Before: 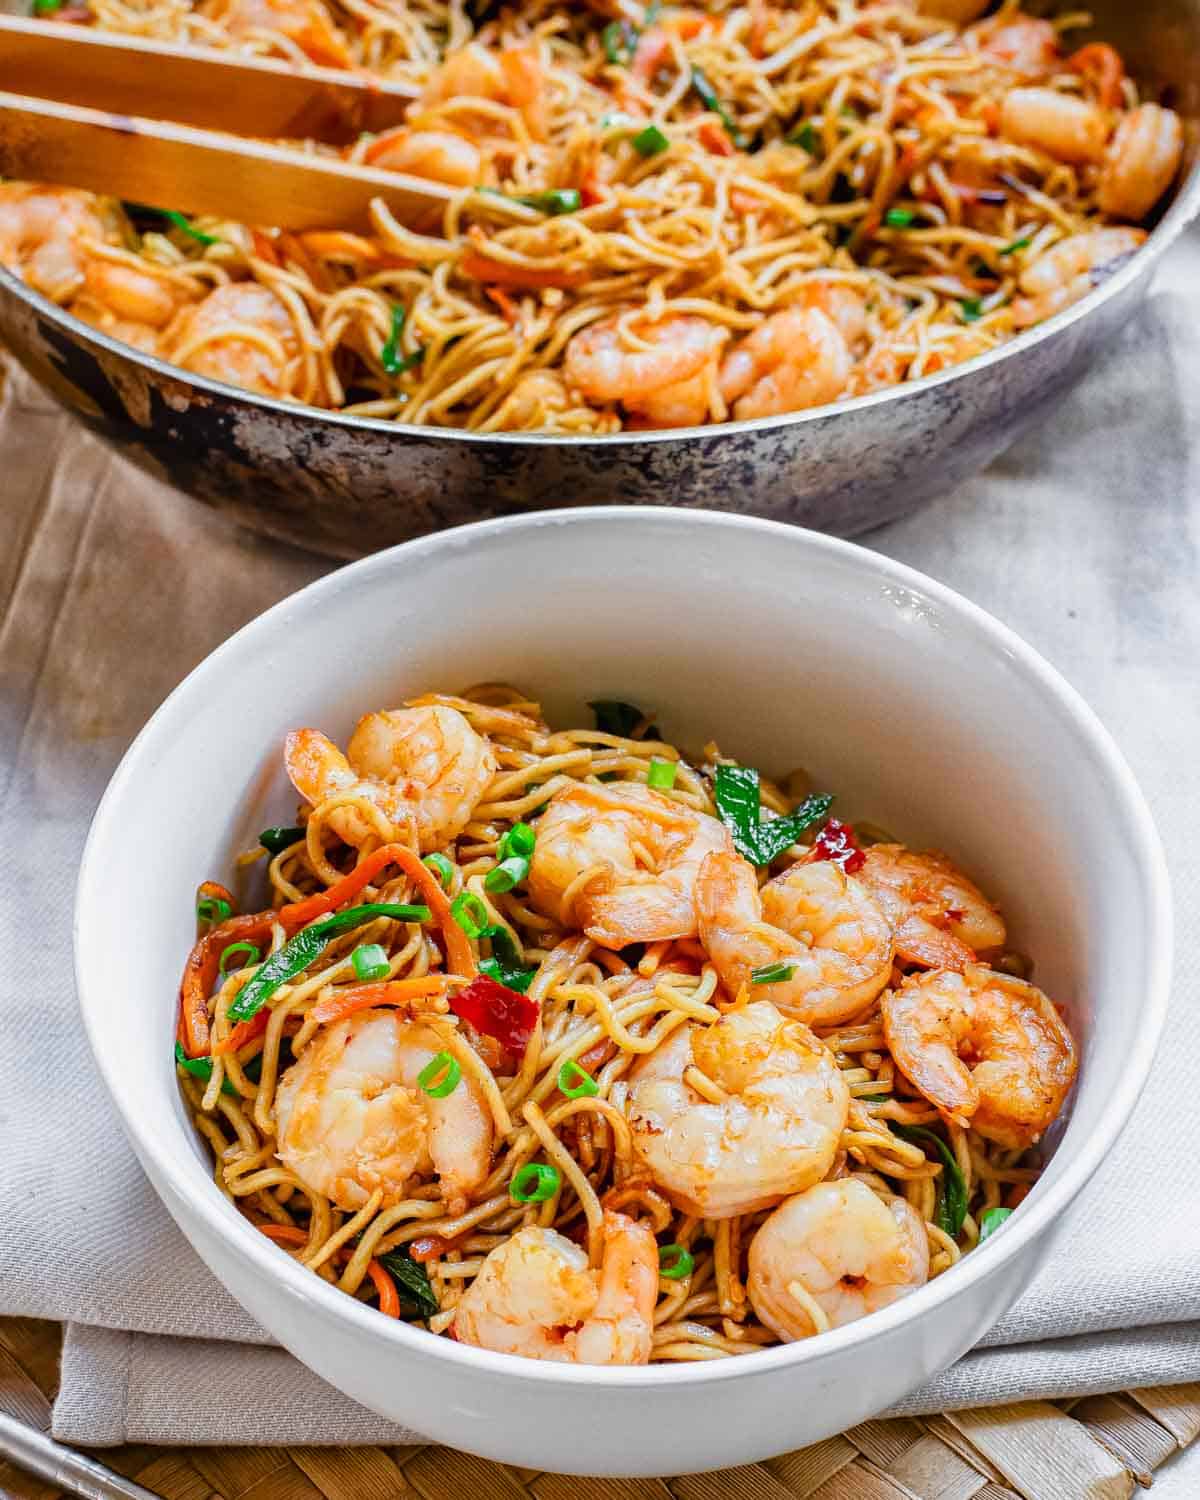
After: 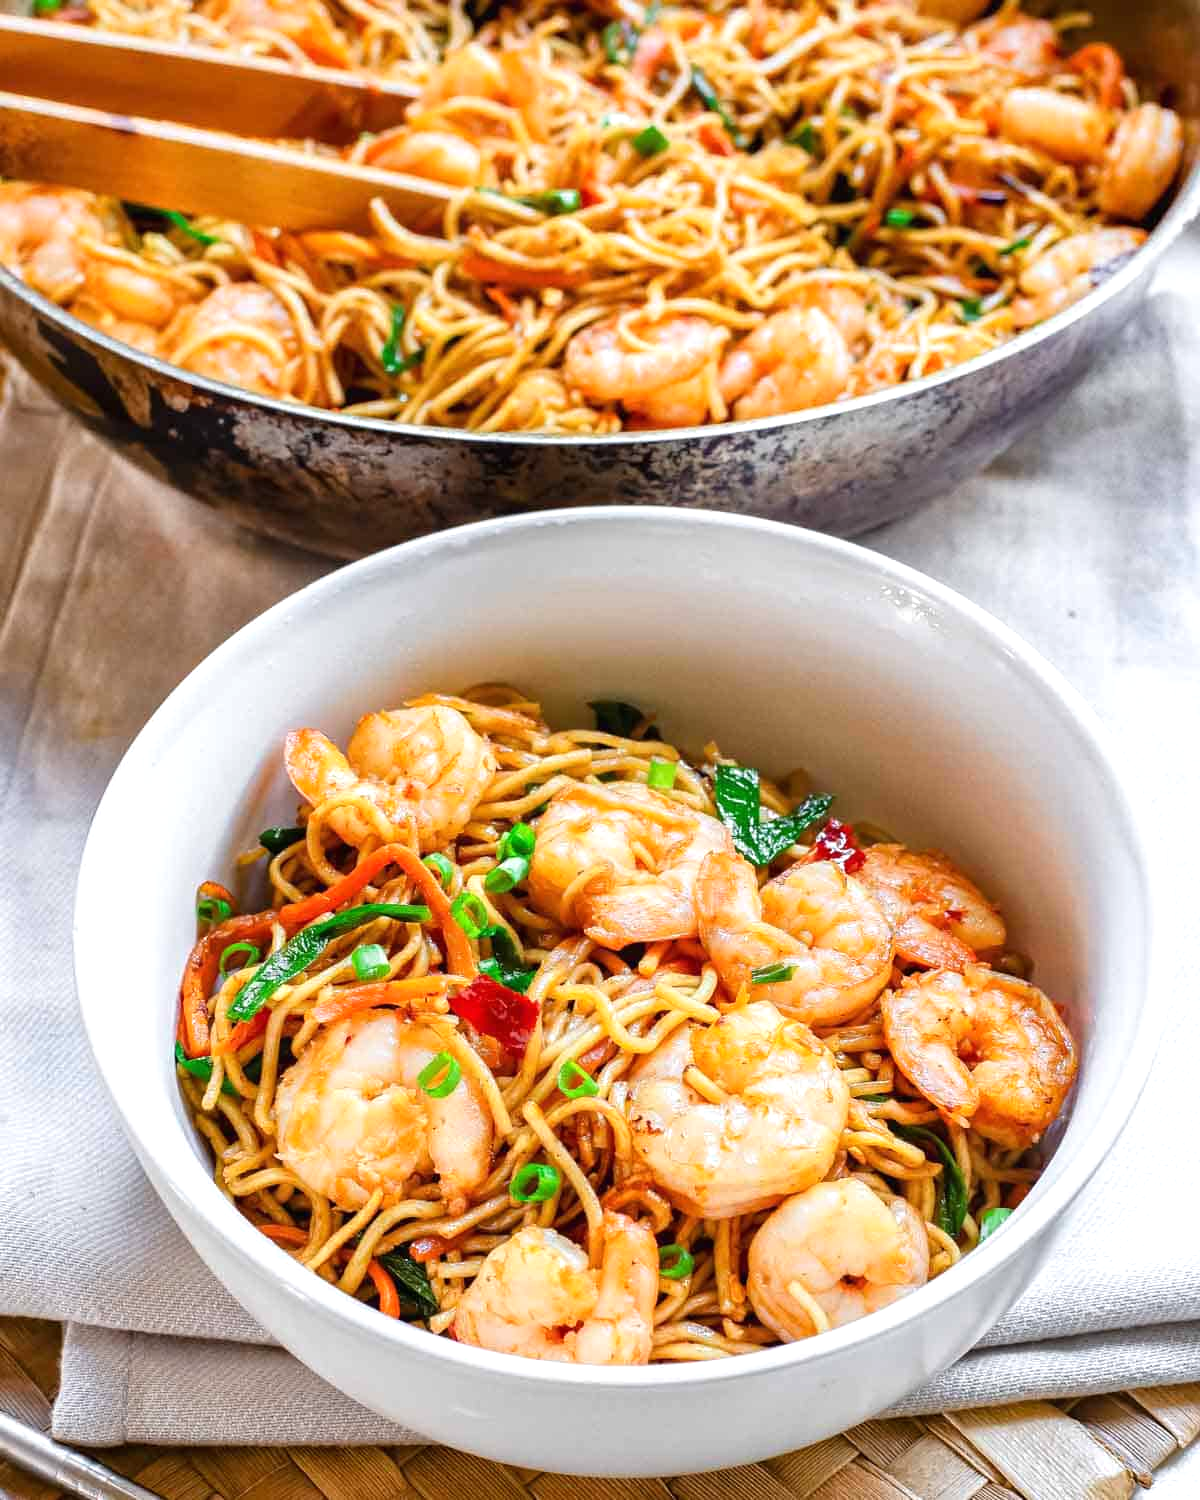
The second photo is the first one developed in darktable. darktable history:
exposure: black level correction 0, exposure 0.398 EV, compensate exposure bias true, compensate highlight preservation false
